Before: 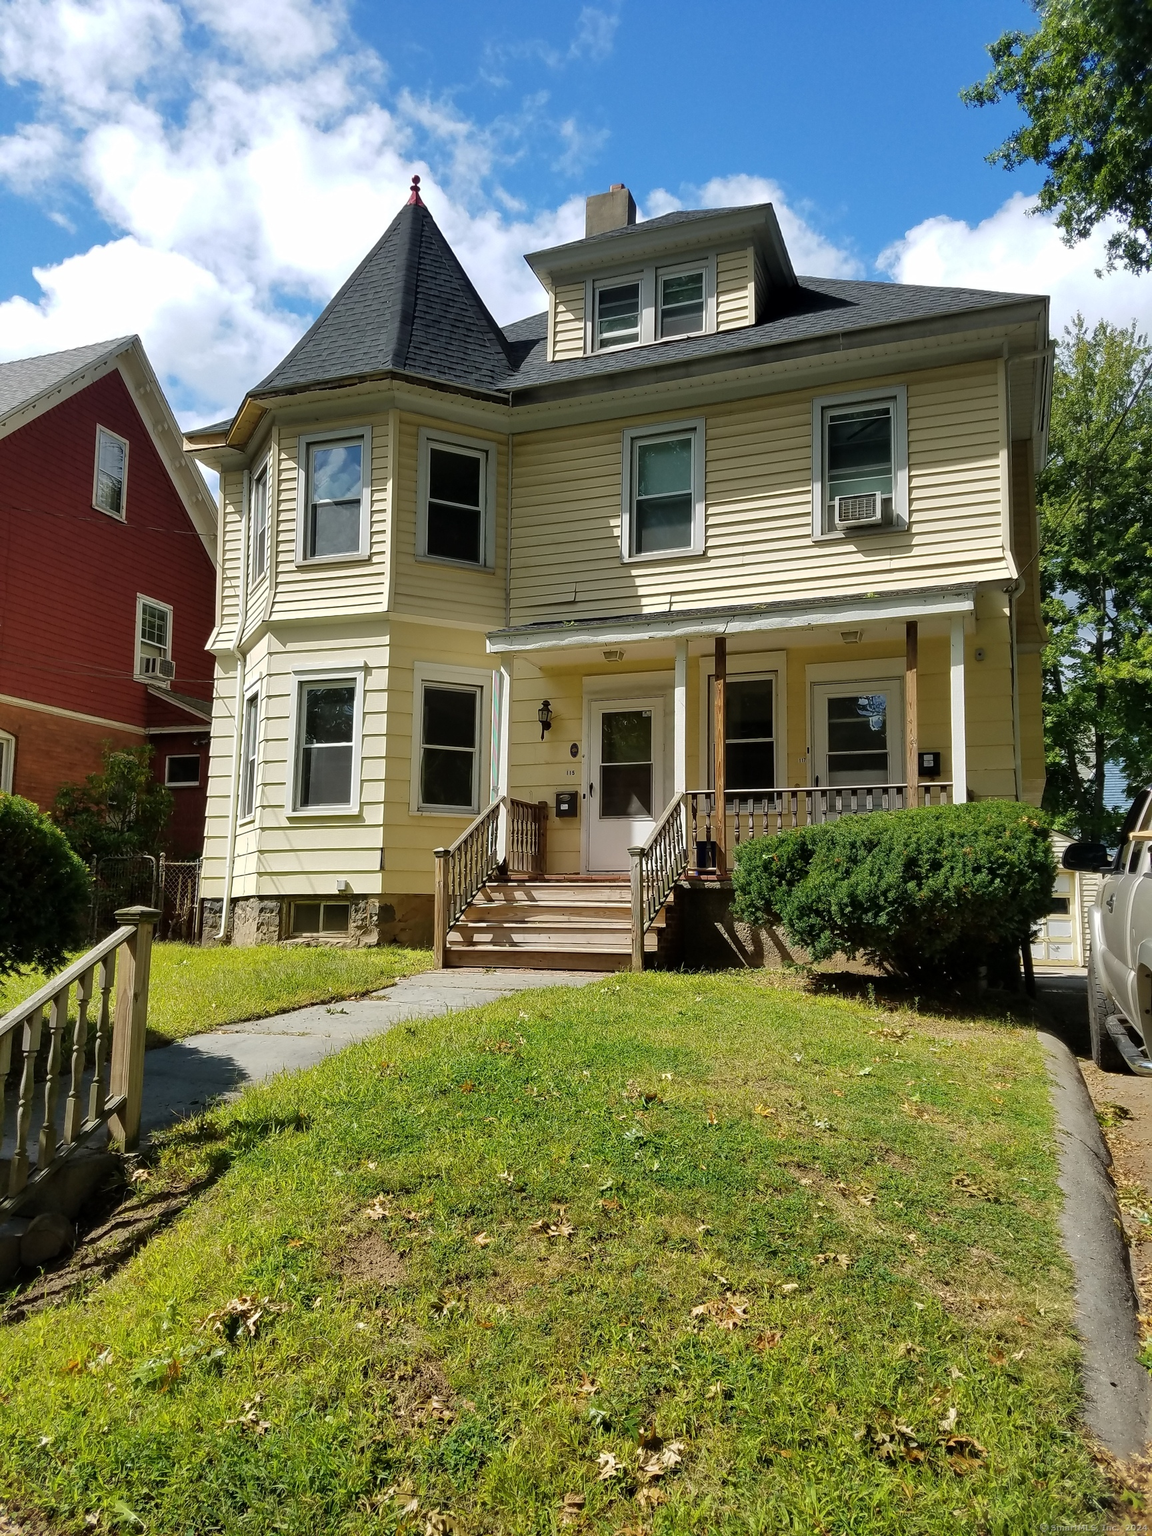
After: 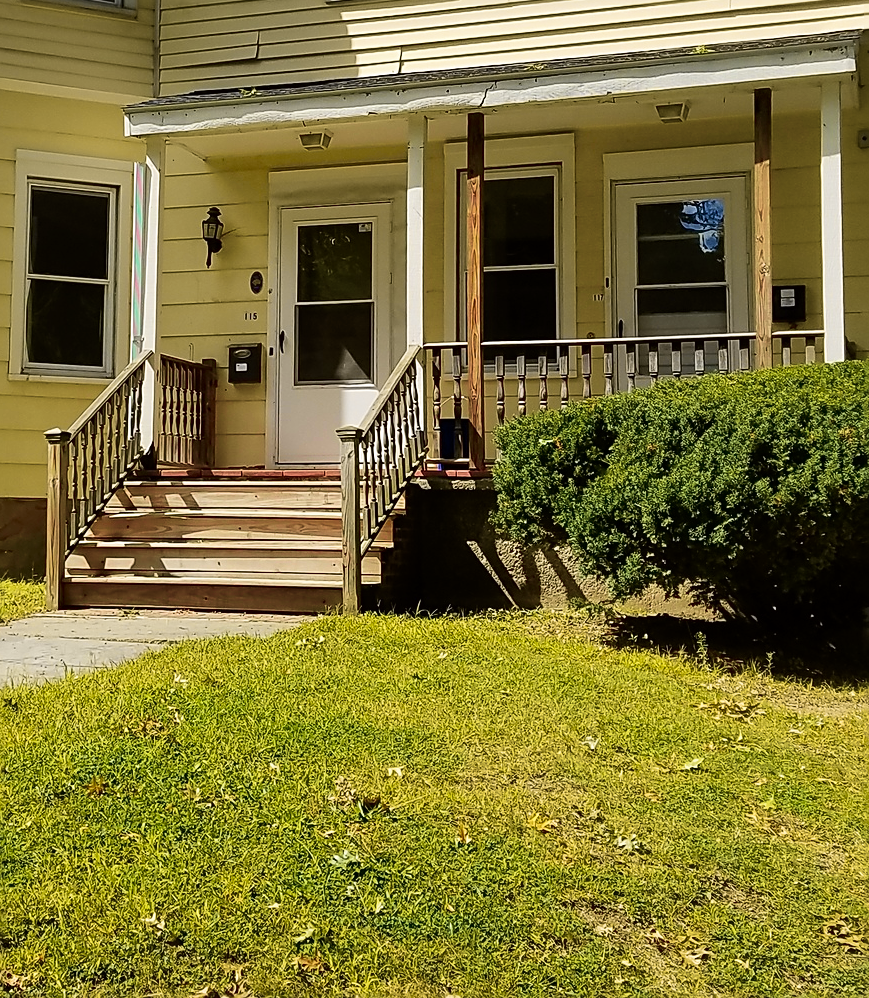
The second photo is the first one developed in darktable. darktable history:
tone curve: curves: ch0 [(0, 0) (0.087, 0.054) (0.281, 0.245) (0.506, 0.526) (0.8, 0.824) (0.994, 0.955)]; ch1 [(0, 0) (0.27, 0.195) (0.406, 0.435) (0.452, 0.474) (0.495, 0.5) (0.514, 0.508) (0.563, 0.584) (0.654, 0.689) (1, 1)]; ch2 [(0, 0) (0.269, 0.299) (0.459, 0.441) (0.498, 0.499) (0.523, 0.52) (0.551, 0.549) (0.633, 0.625) (0.659, 0.681) (0.718, 0.764) (1, 1)], color space Lab, independent channels, preserve colors none
crop: left 35.03%, top 36.625%, right 14.663%, bottom 20.057%
velvia: strength 67.07%, mid-tones bias 0.972
sharpen: on, module defaults
